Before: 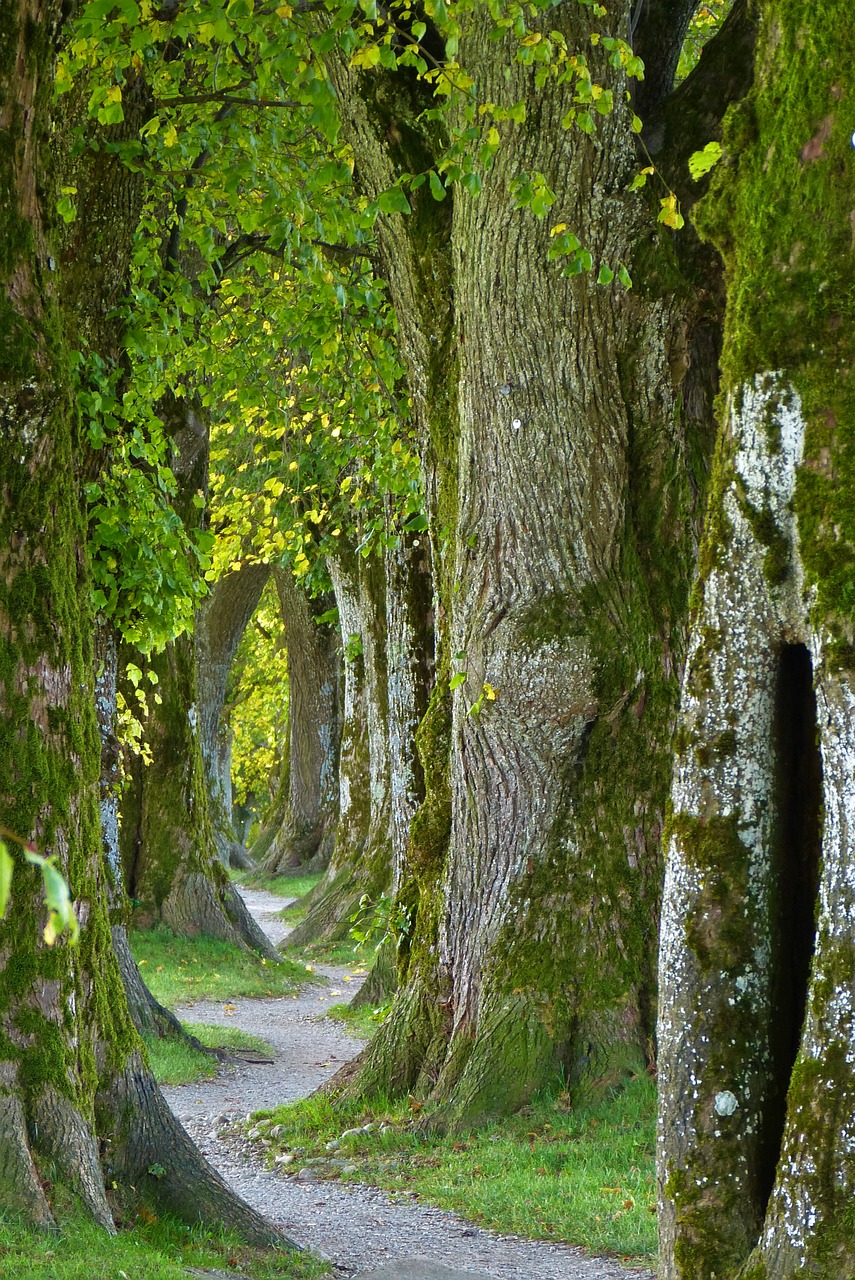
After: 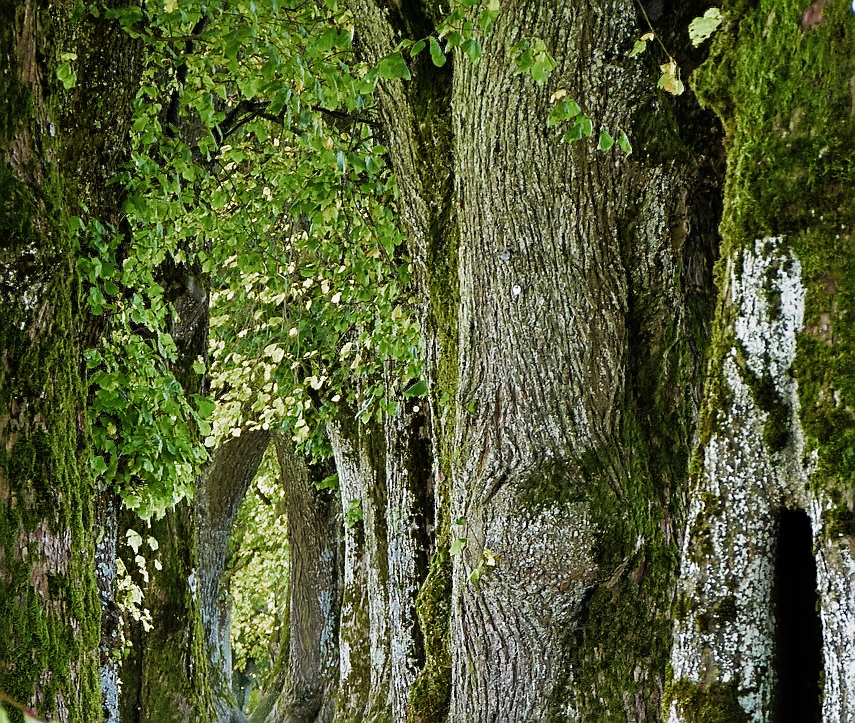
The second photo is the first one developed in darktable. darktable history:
sharpen: on, module defaults
crop and rotate: top 10.524%, bottom 32.979%
filmic rgb: black relative exposure -8.07 EV, white relative exposure 3.01 EV, hardness 5.43, contrast 1.267, add noise in highlights 0, preserve chrominance max RGB, color science v3 (2019), use custom middle-gray values true, contrast in highlights soft
tone equalizer: edges refinement/feathering 500, mask exposure compensation -1.57 EV, preserve details no
